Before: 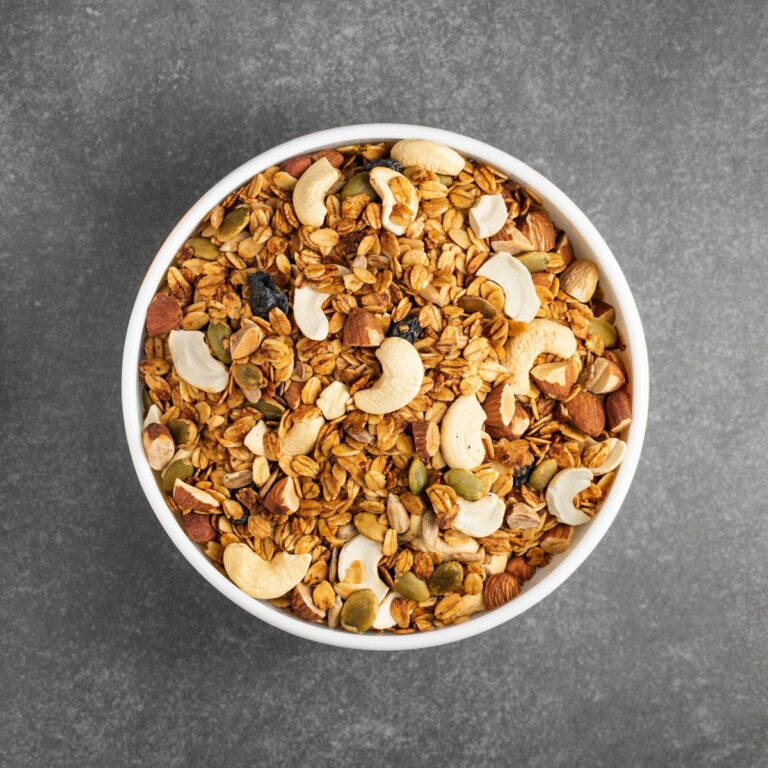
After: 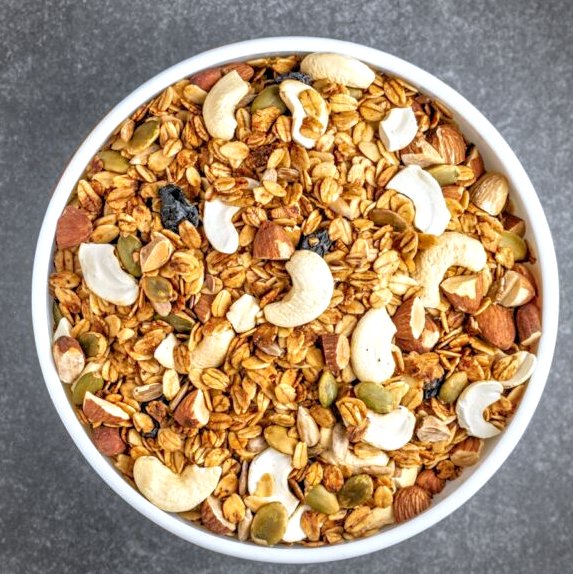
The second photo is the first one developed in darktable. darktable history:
white balance: red 0.954, blue 1.079
local contrast: detail 150%
crop and rotate: left 11.831%, top 11.346%, right 13.429%, bottom 13.899%
vignetting: on, module defaults
tone equalizer: -7 EV 0.15 EV, -6 EV 0.6 EV, -5 EV 1.15 EV, -4 EV 1.33 EV, -3 EV 1.15 EV, -2 EV 0.6 EV, -1 EV 0.15 EV, mask exposure compensation -0.5 EV
